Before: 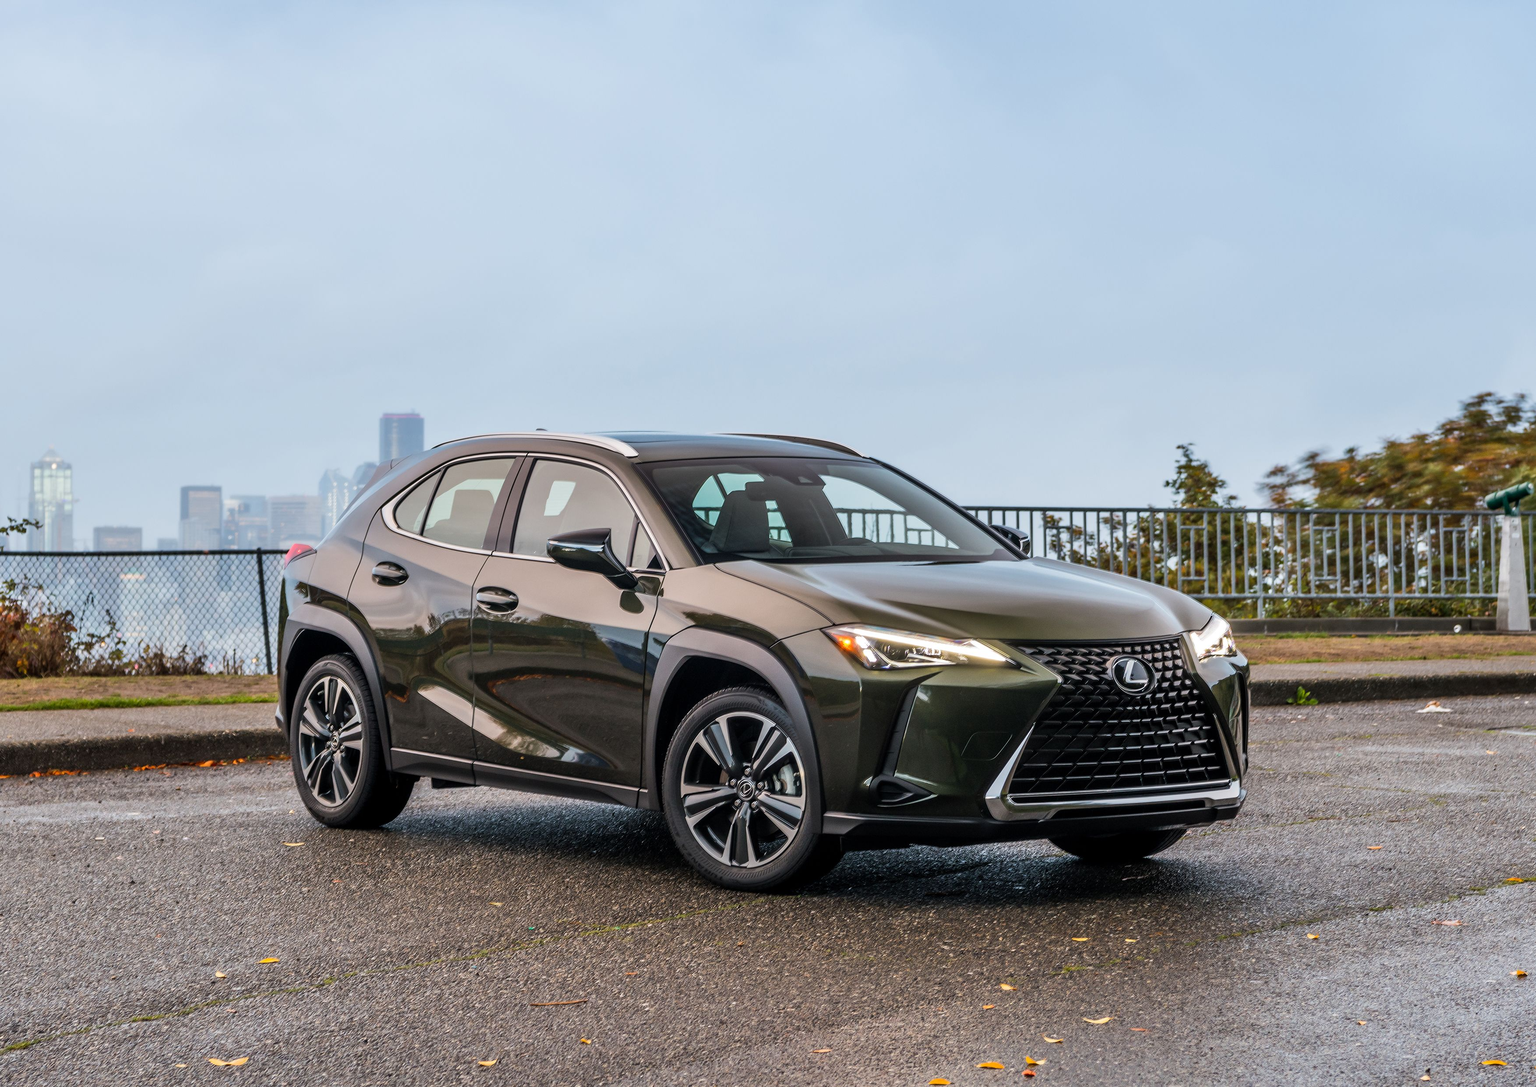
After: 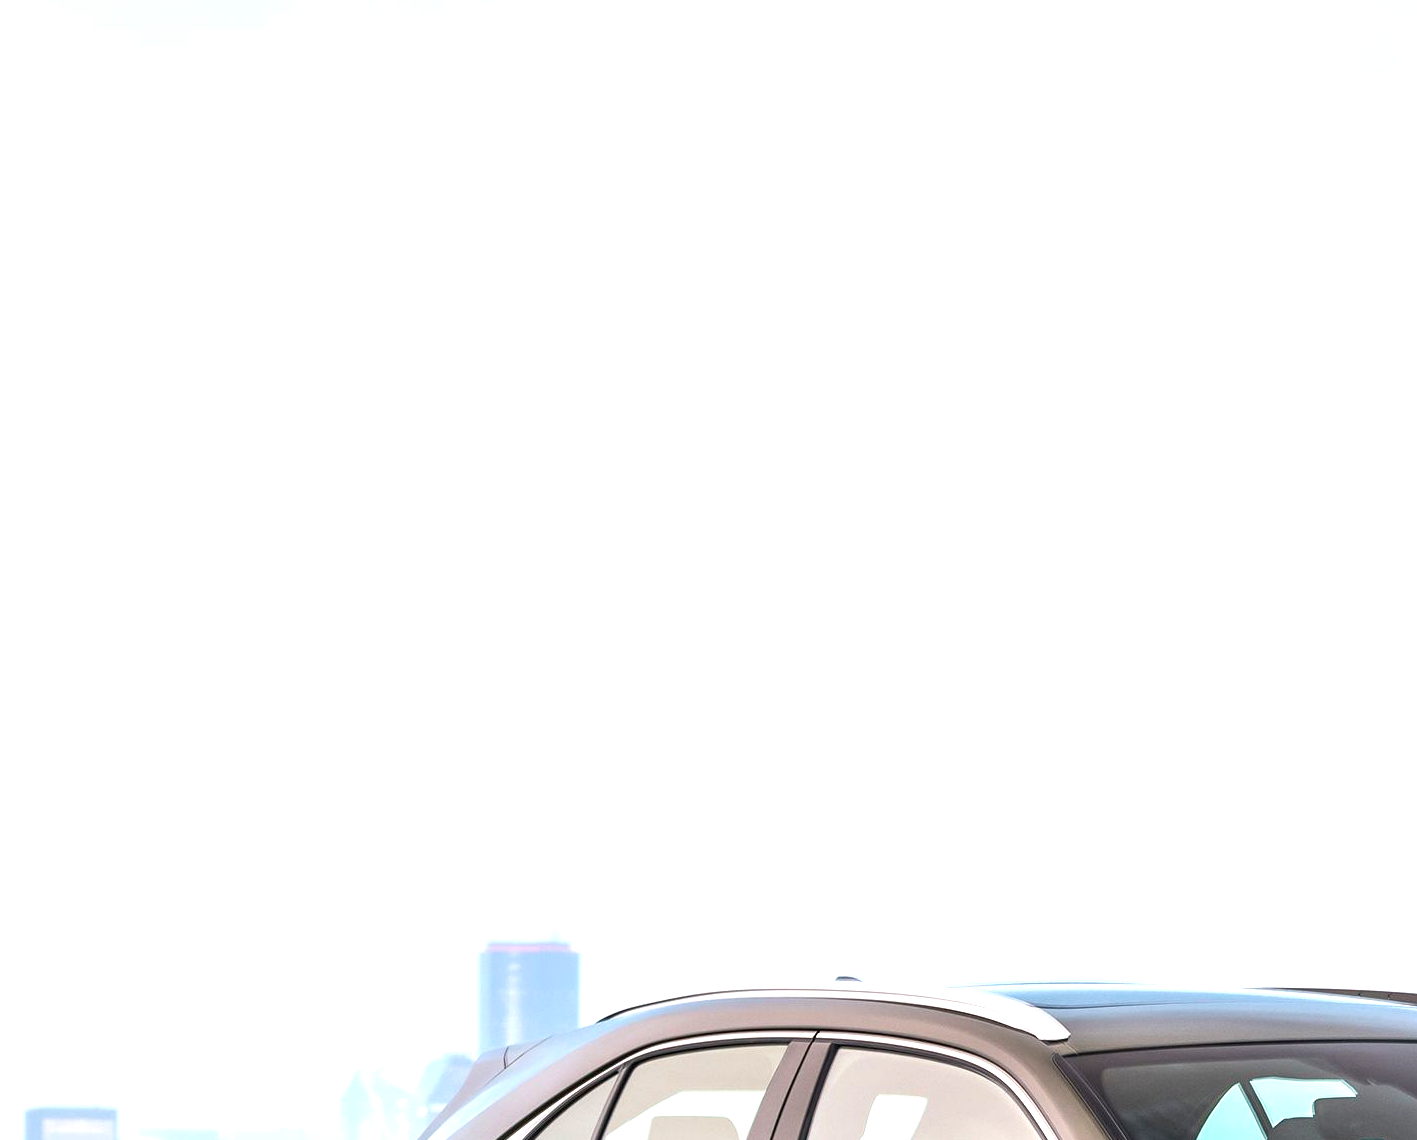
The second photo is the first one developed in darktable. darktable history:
crop and rotate: left 11.102%, top 0.088%, right 48.479%, bottom 53.925%
exposure: exposure 1.072 EV, compensate highlight preservation false
